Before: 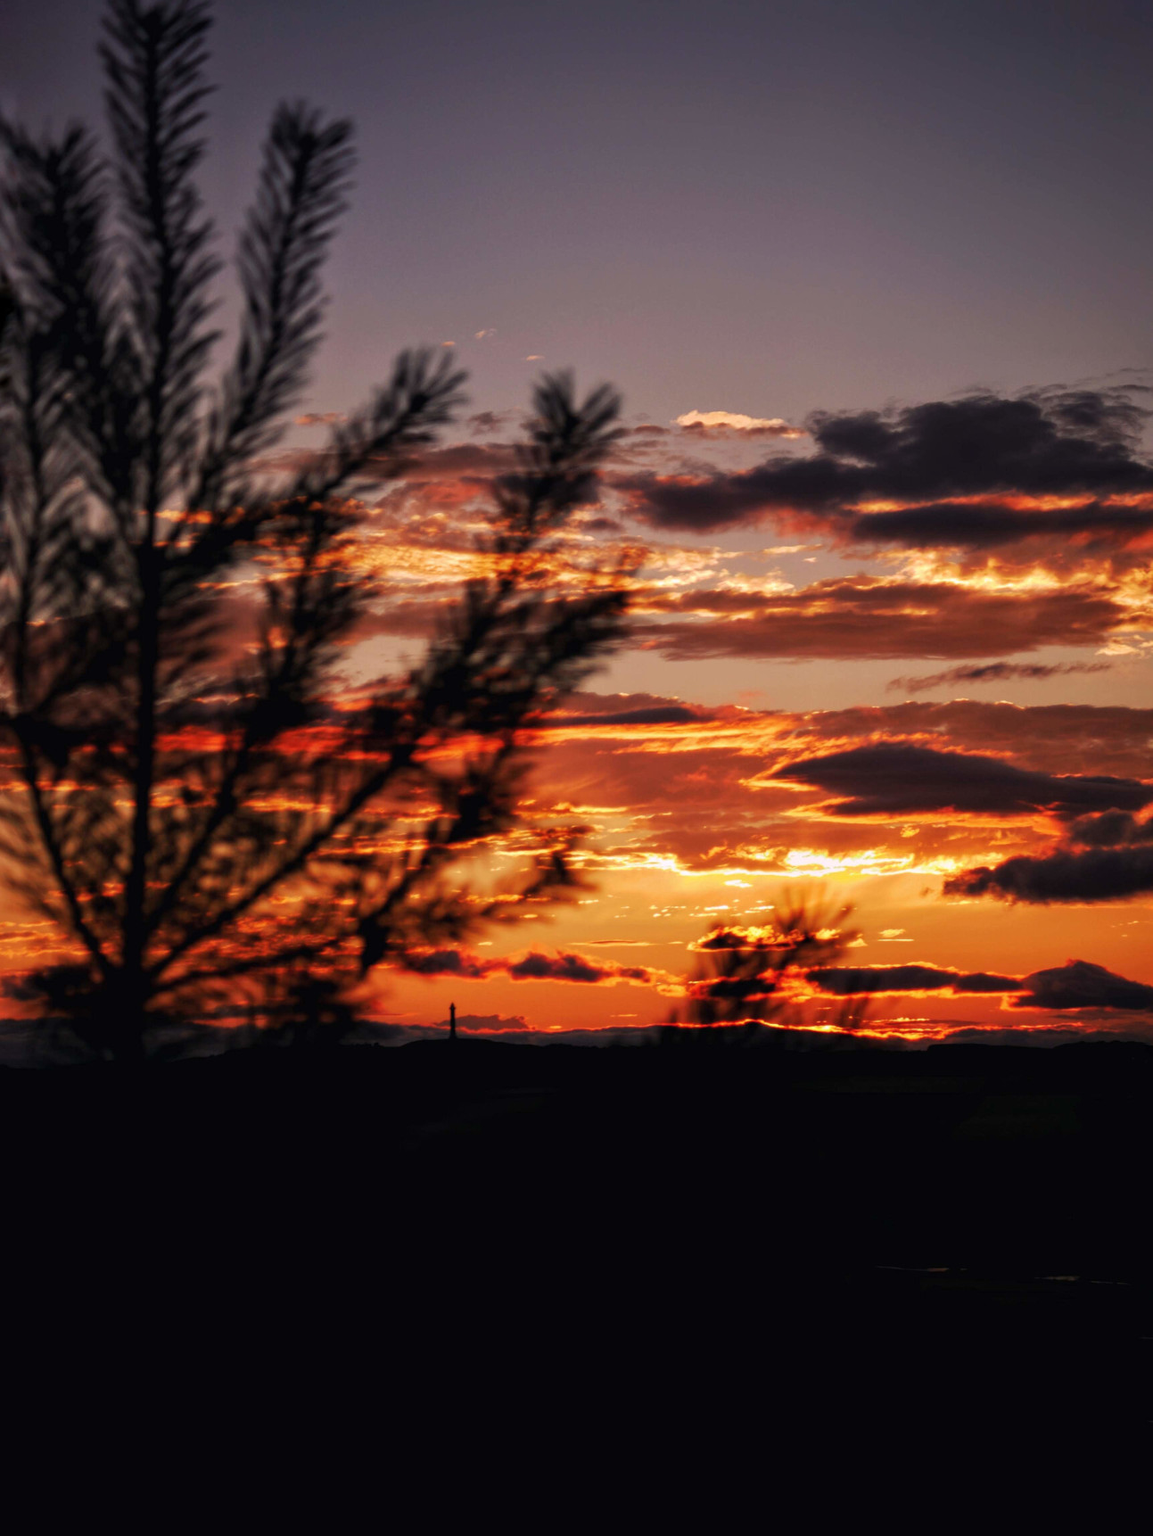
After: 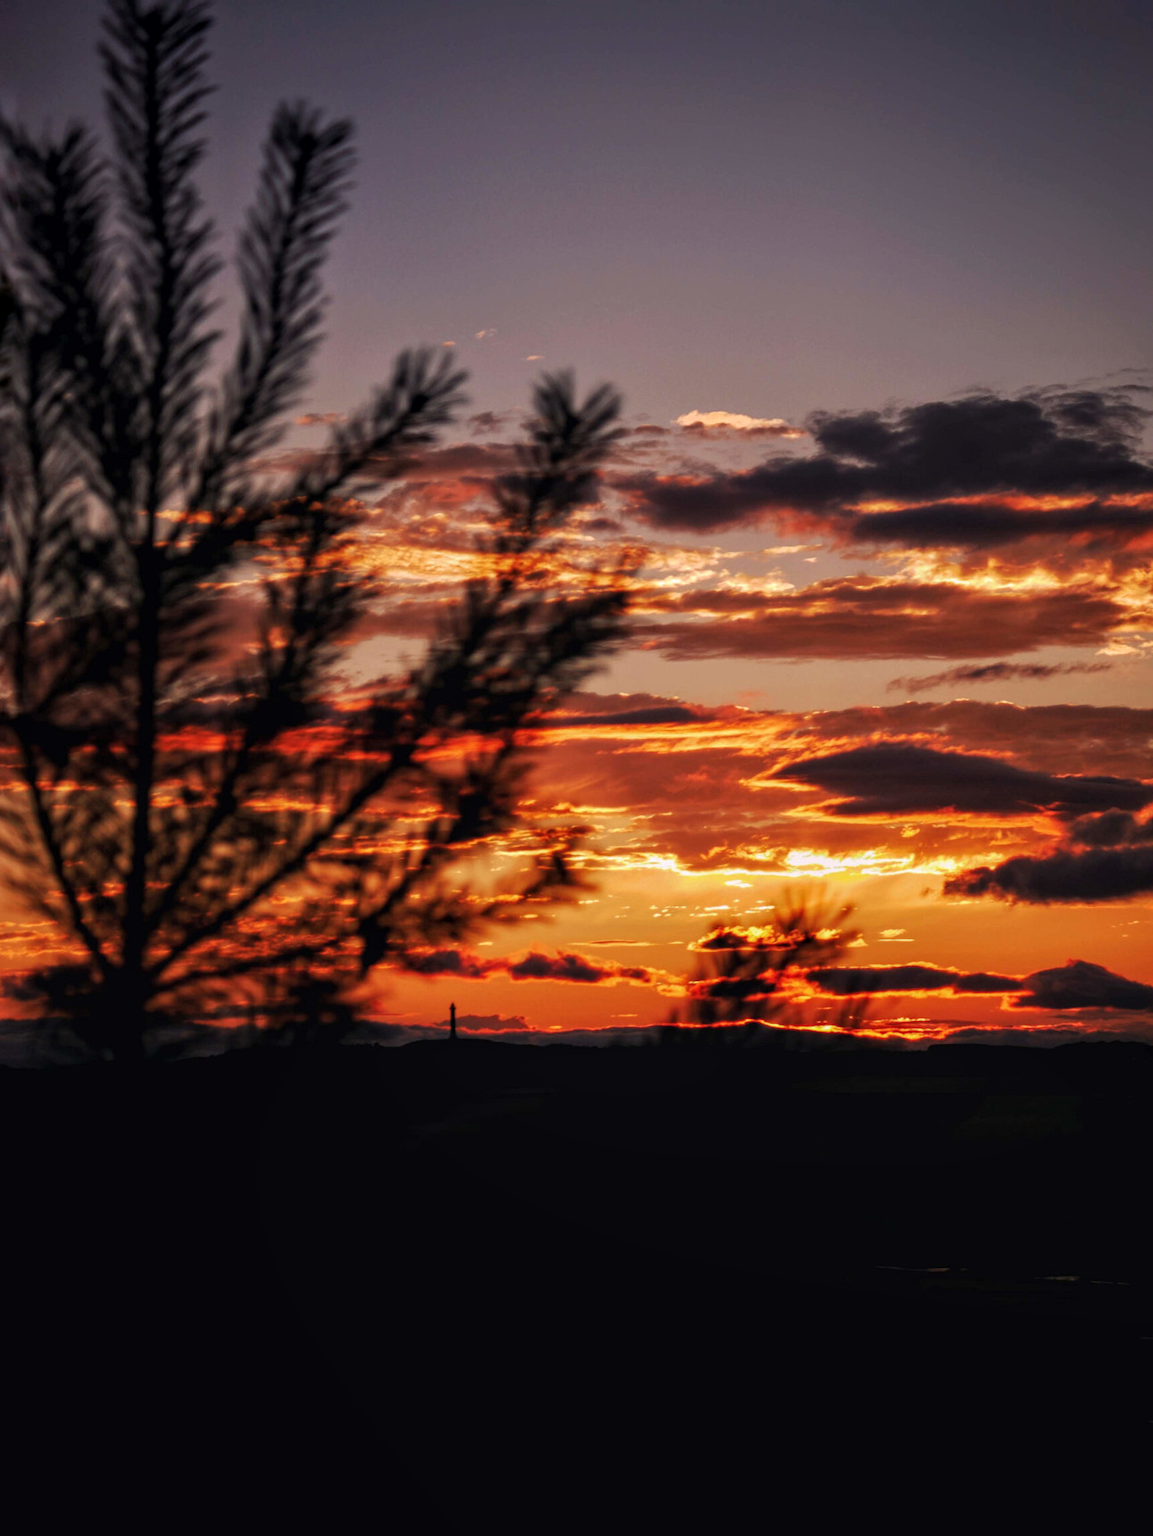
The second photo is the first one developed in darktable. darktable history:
local contrast: detail 114%
